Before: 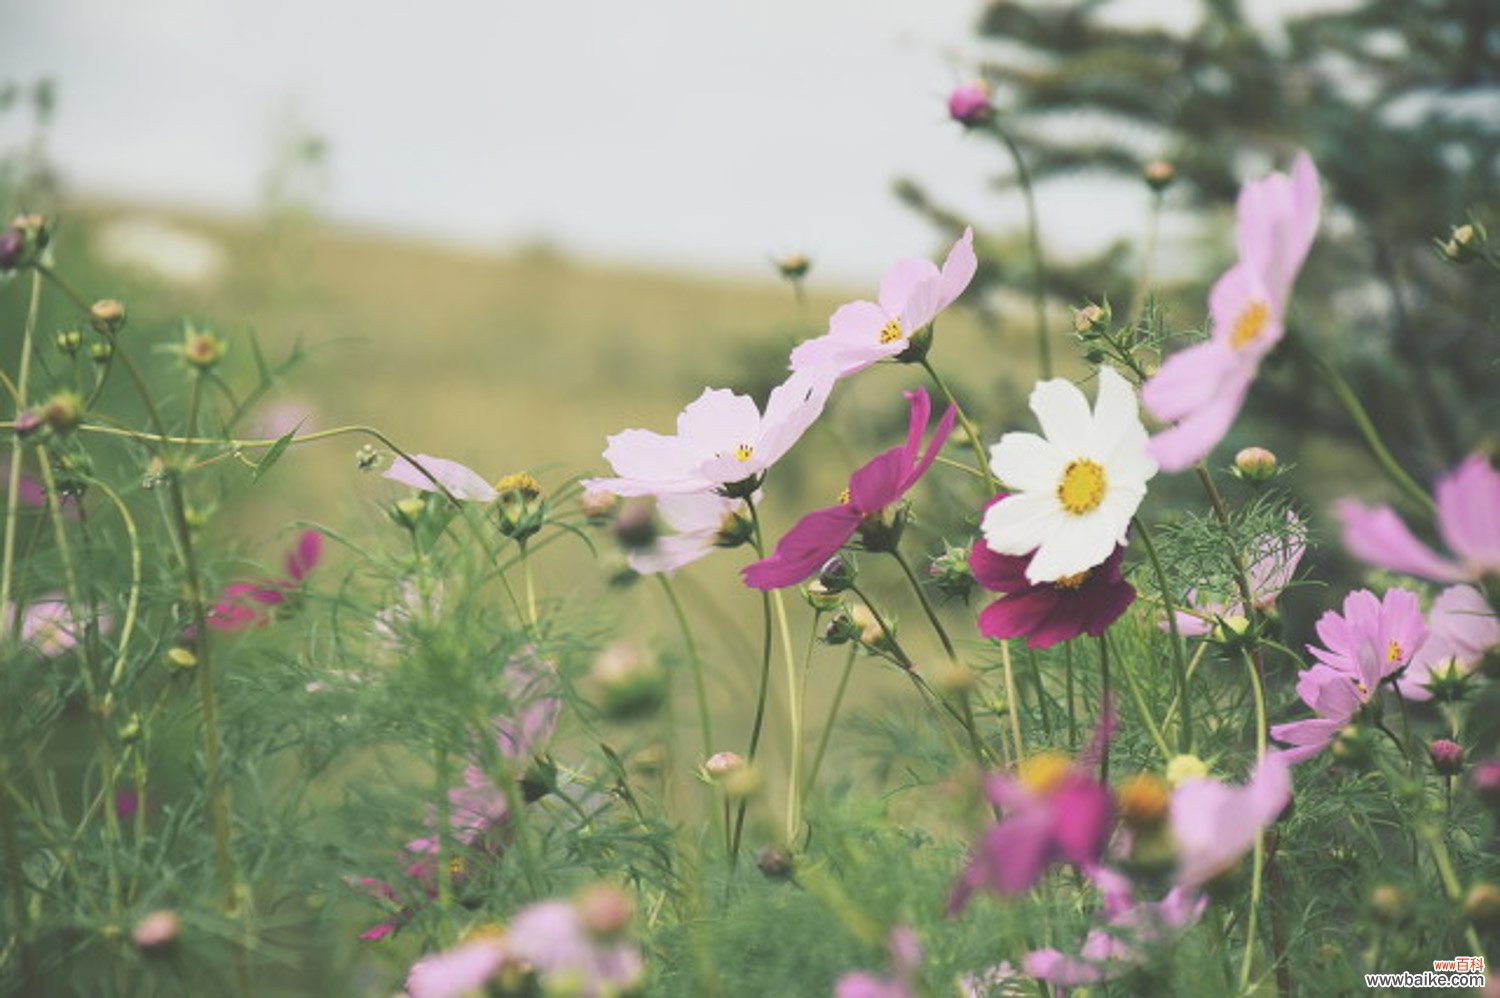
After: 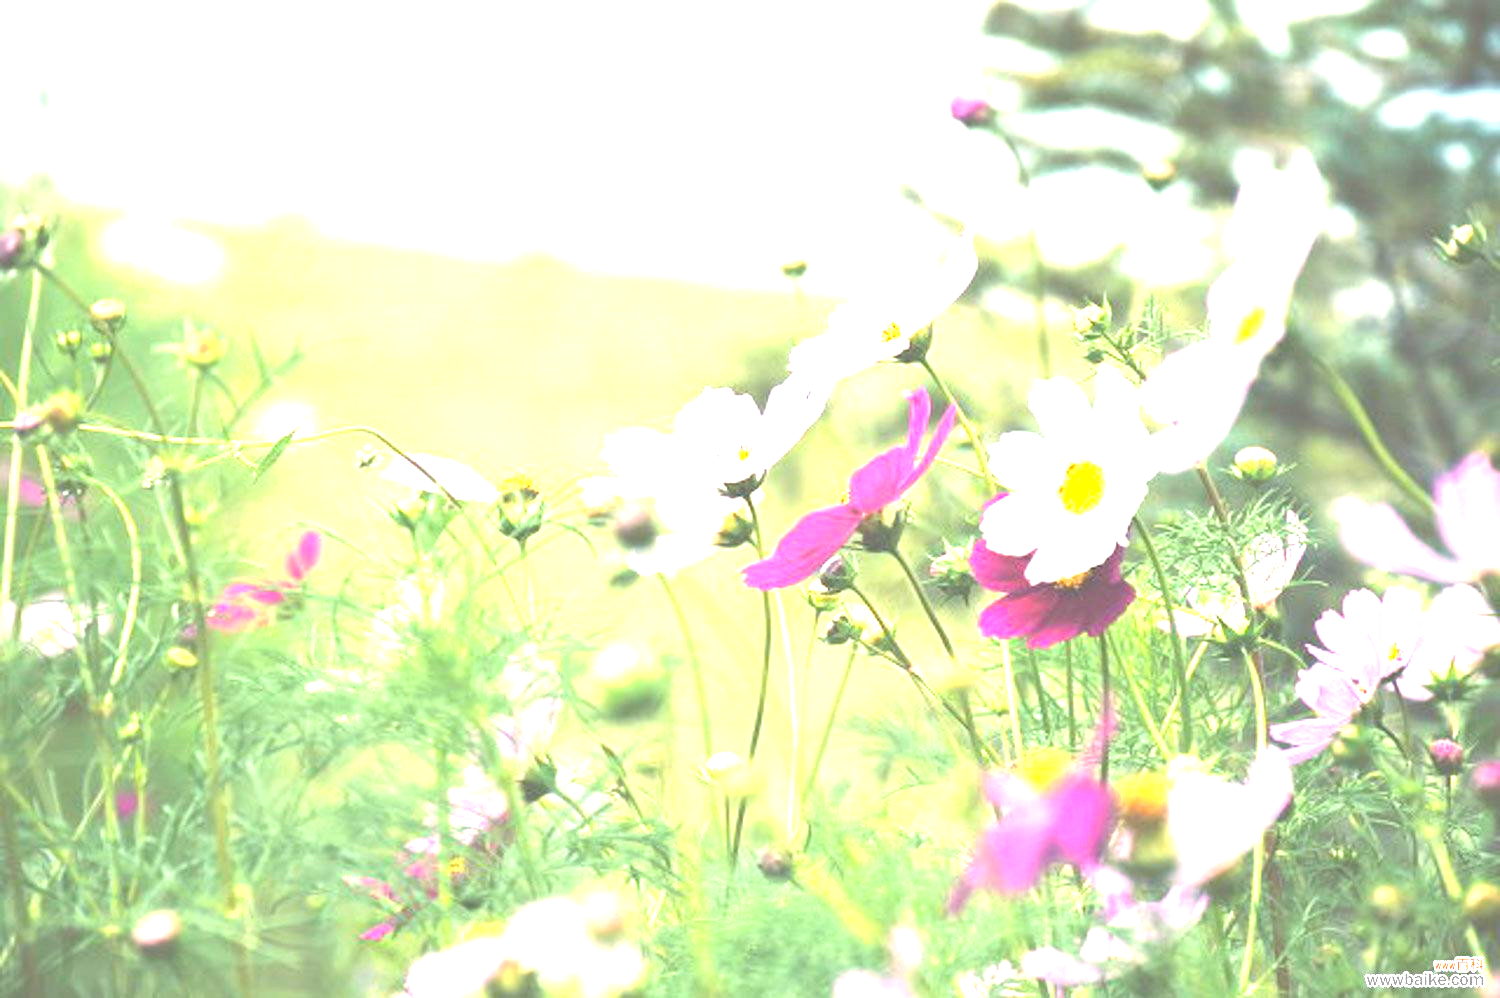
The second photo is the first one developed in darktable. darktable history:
exposure: black level correction 0, exposure 1.9 EV, compensate highlight preservation false
color balance rgb: linear chroma grading › global chroma 3.45%, perceptual saturation grading › global saturation 11.24%, perceptual brilliance grading › global brilliance 3.04%, global vibrance 2.8%
